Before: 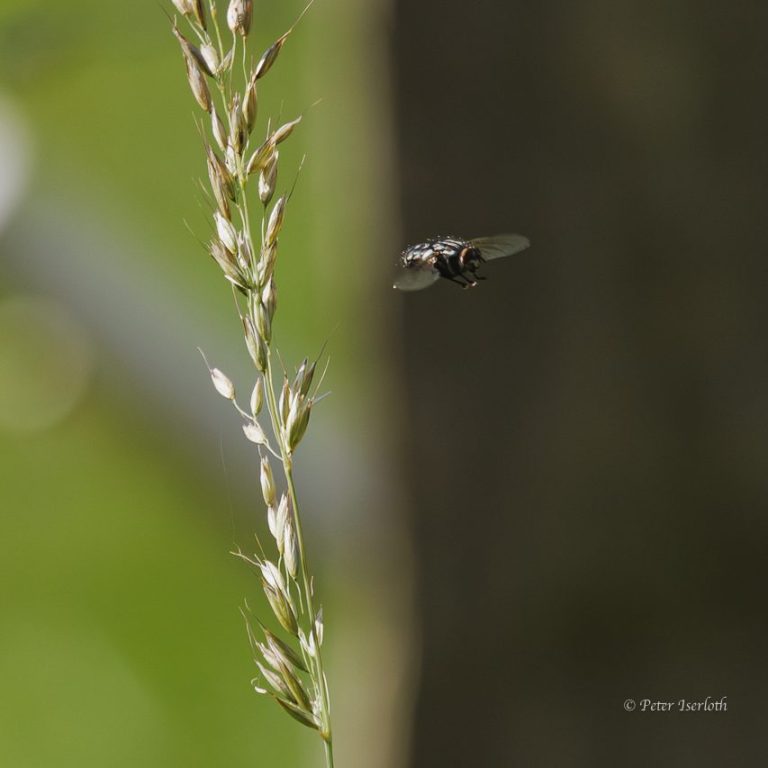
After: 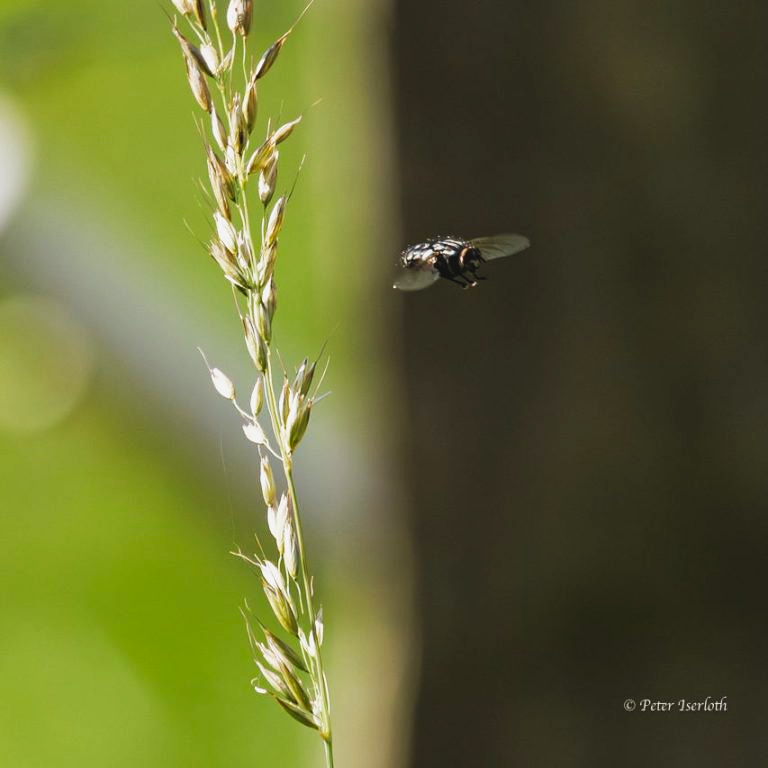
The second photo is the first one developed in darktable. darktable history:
tone curve: curves: ch0 [(0, 0.039) (0.104, 0.094) (0.285, 0.301) (0.673, 0.796) (0.845, 0.932) (0.994, 0.971)]; ch1 [(0, 0) (0.356, 0.385) (0.424, 0.405) (0.498, 0.502) (0.586, 0.57) (0.657, 0.642) (1, 1)]; ch2 [(0, 0) (0.424, 0.438) (0.46, 0.453) (0.515, 0.505) (0.557, 0.57) (0.612, 0.583) (0.722, 0.67) (1, 1)], preserve colors none
